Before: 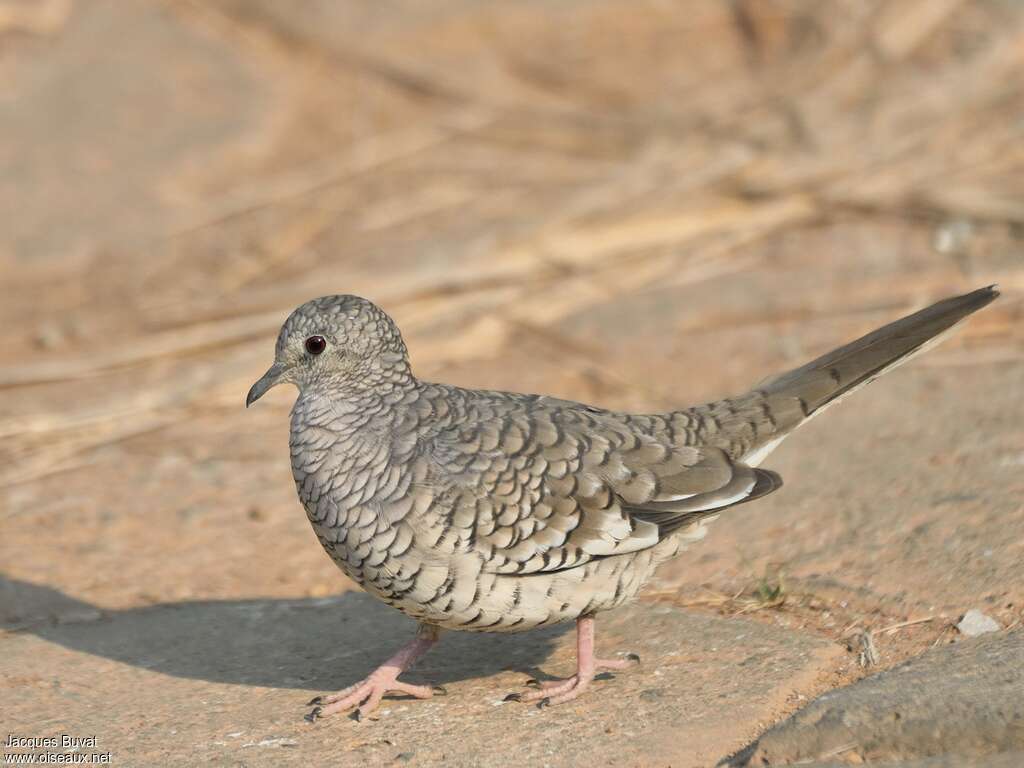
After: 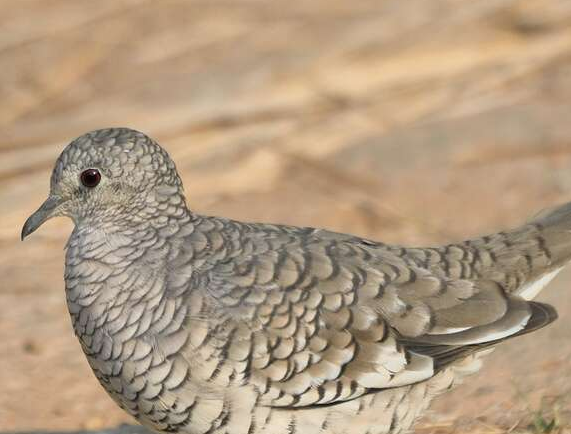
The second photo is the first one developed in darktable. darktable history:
crop and rotate: left 22.032%, top 21.847%, right 22.187%, bottom 21.63%
